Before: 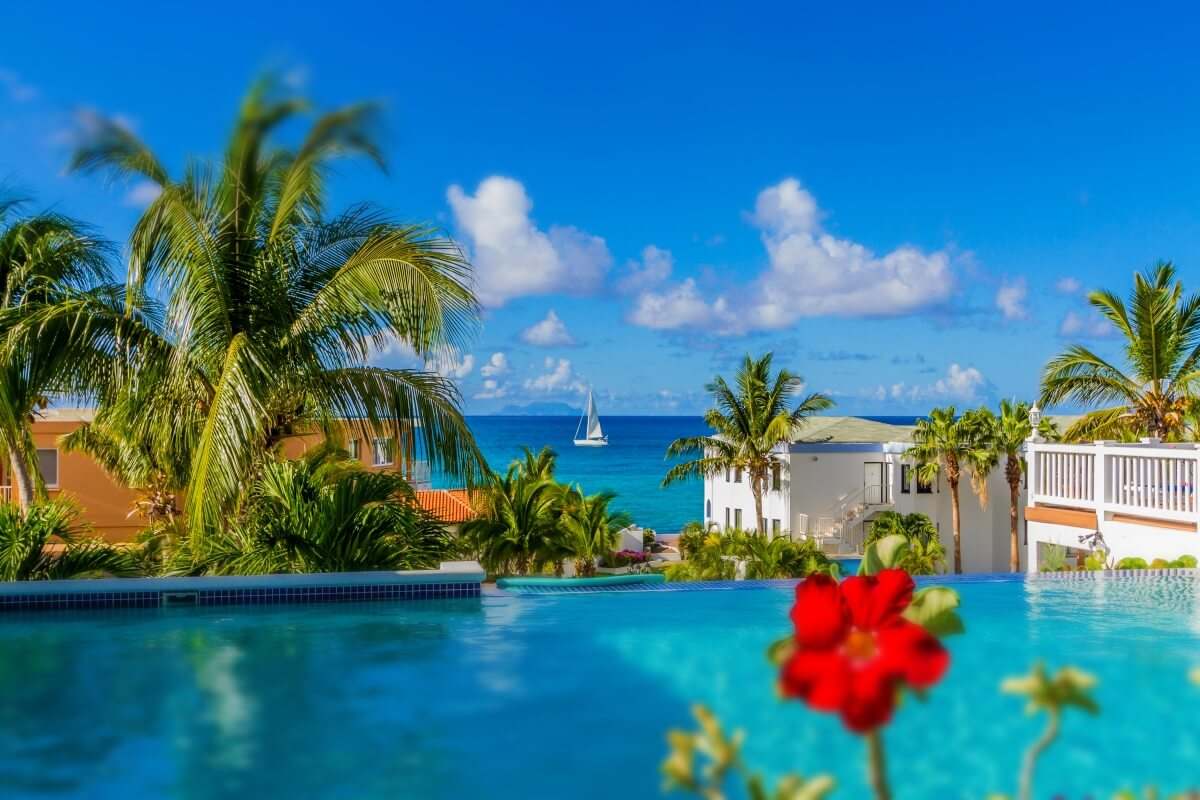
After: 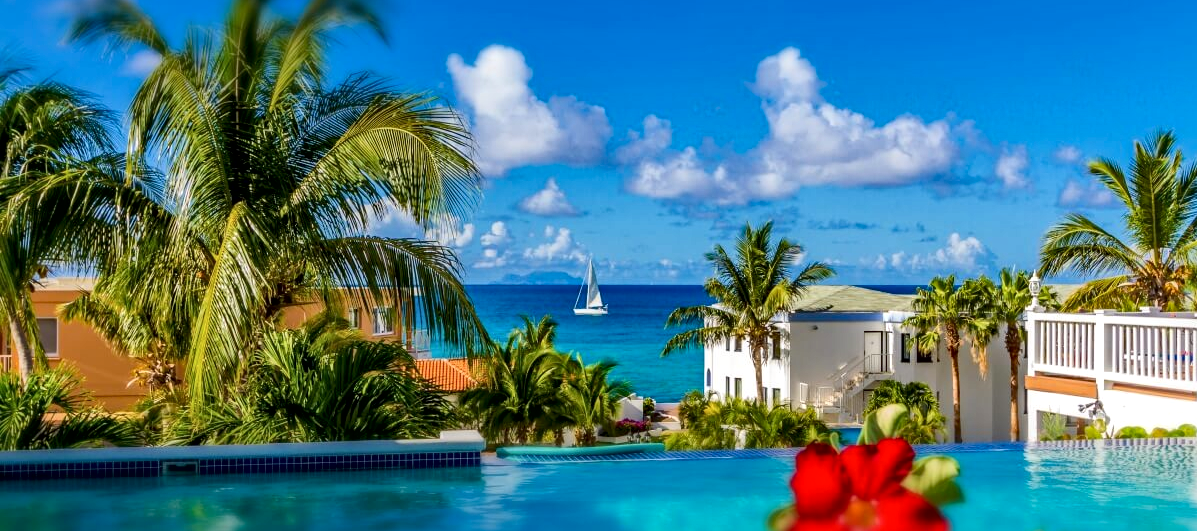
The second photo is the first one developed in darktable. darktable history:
haze removal: compatibility mode true, adaptive false
tone equalizer: smoothing diameter 24.84%, edges refinement/feathering 9.53, preserve details guided filter
crop: top 16.461%, bottom 16.773%
local contrast: mode bilateral grid, contrast 50, coarseness 51, detail 150%, midtone range 0.2
